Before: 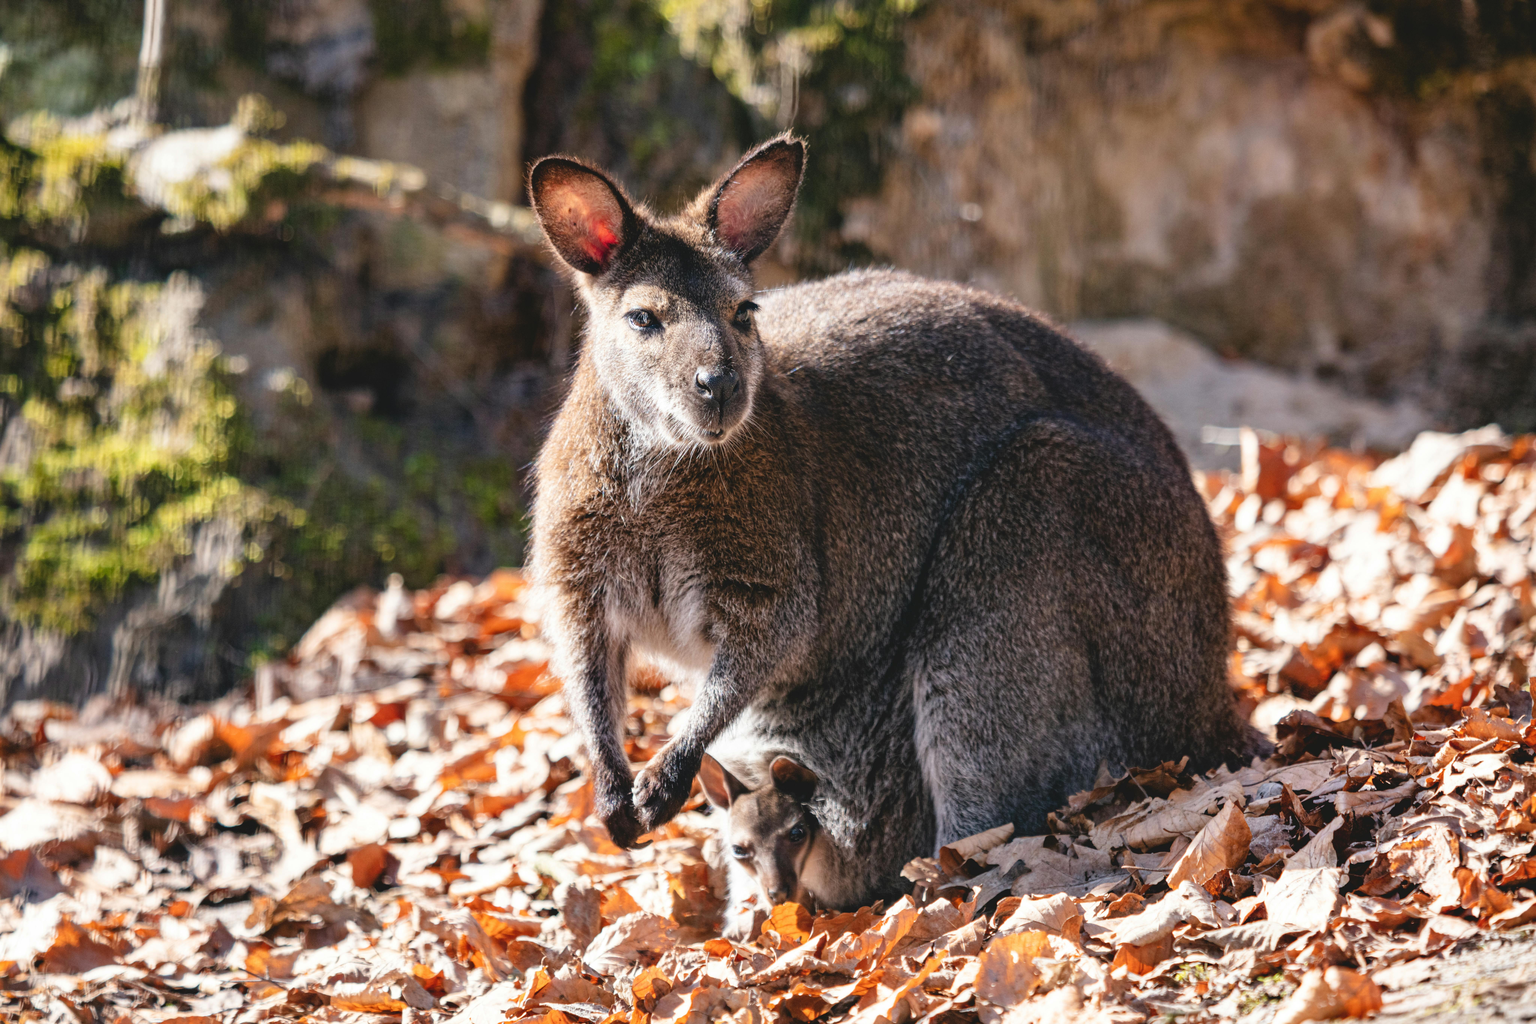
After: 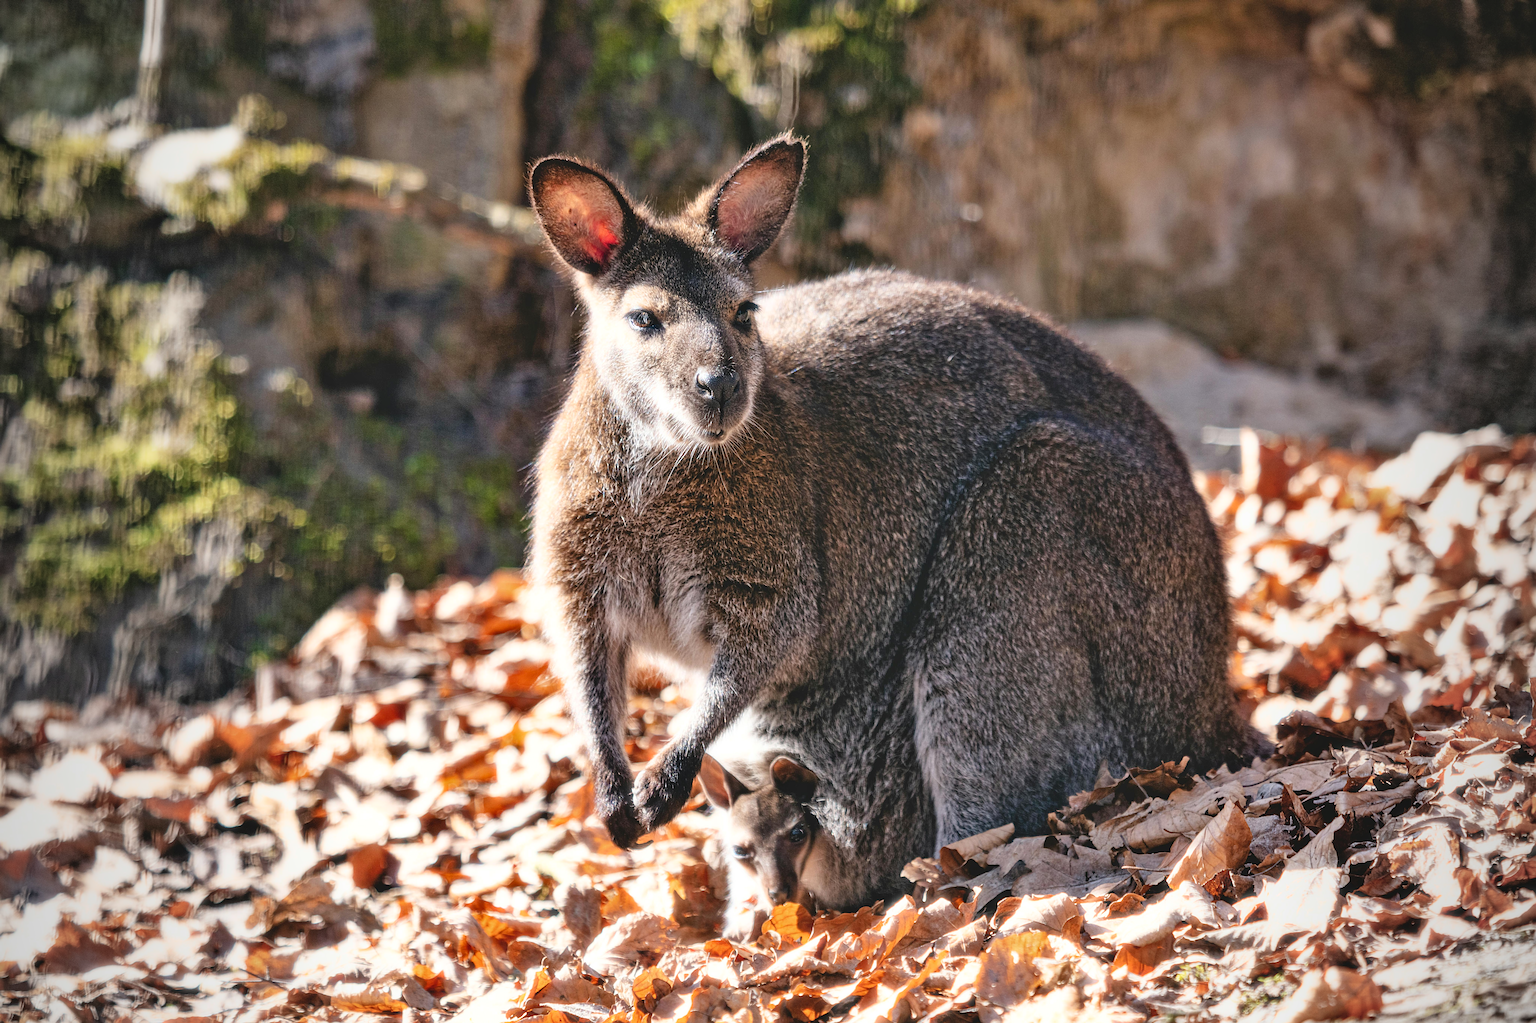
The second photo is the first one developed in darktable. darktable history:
bloom: size 5%, threshold 95%, strength 15%
shadows and highlights: soften with gaussian
vignetting: fall-off start 97%, fall-off radius 100%, width/height ratio 0.609, unbound false
sharpen: radius 4
